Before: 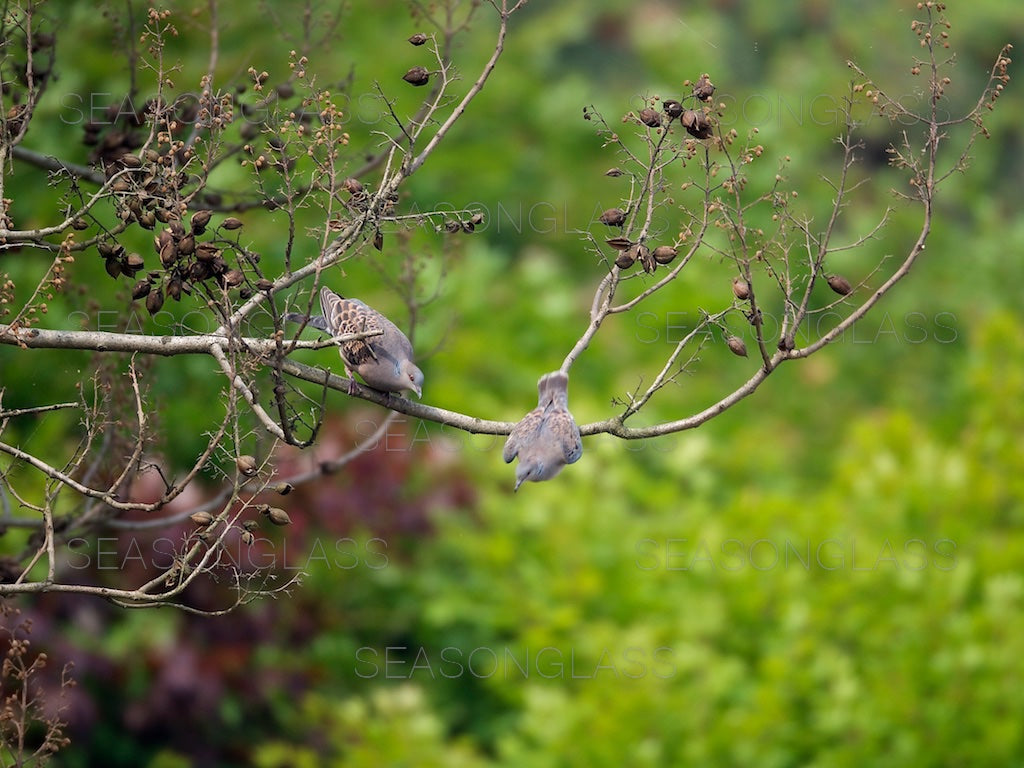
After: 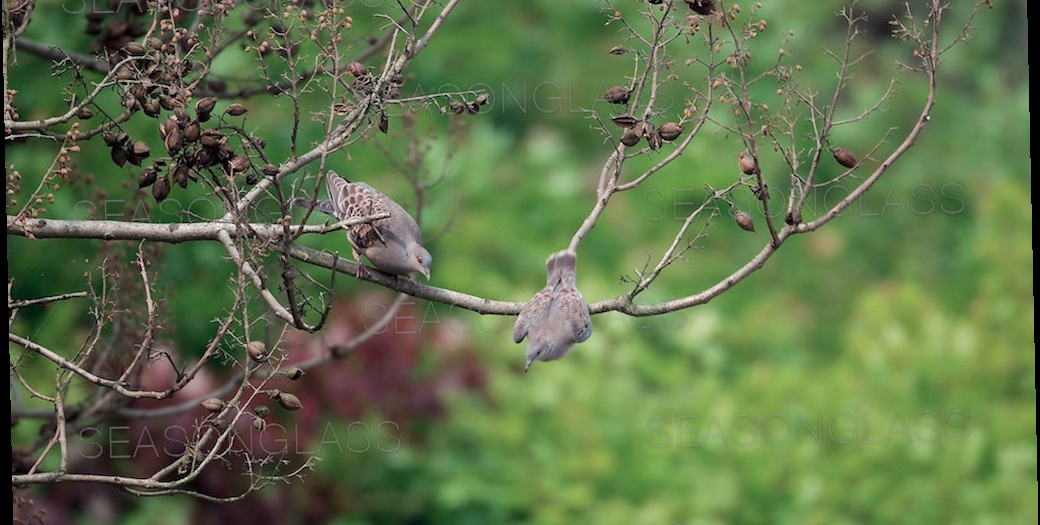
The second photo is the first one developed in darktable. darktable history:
color contrast: blue-yellow contrast 0.62
rotate and perspective: rotation -1.24°, automatic cropping off
crop: top 16.727%, bottom 16.727%
shadows and highlights: shadows -20, white point adjustment -2, highlights -35
